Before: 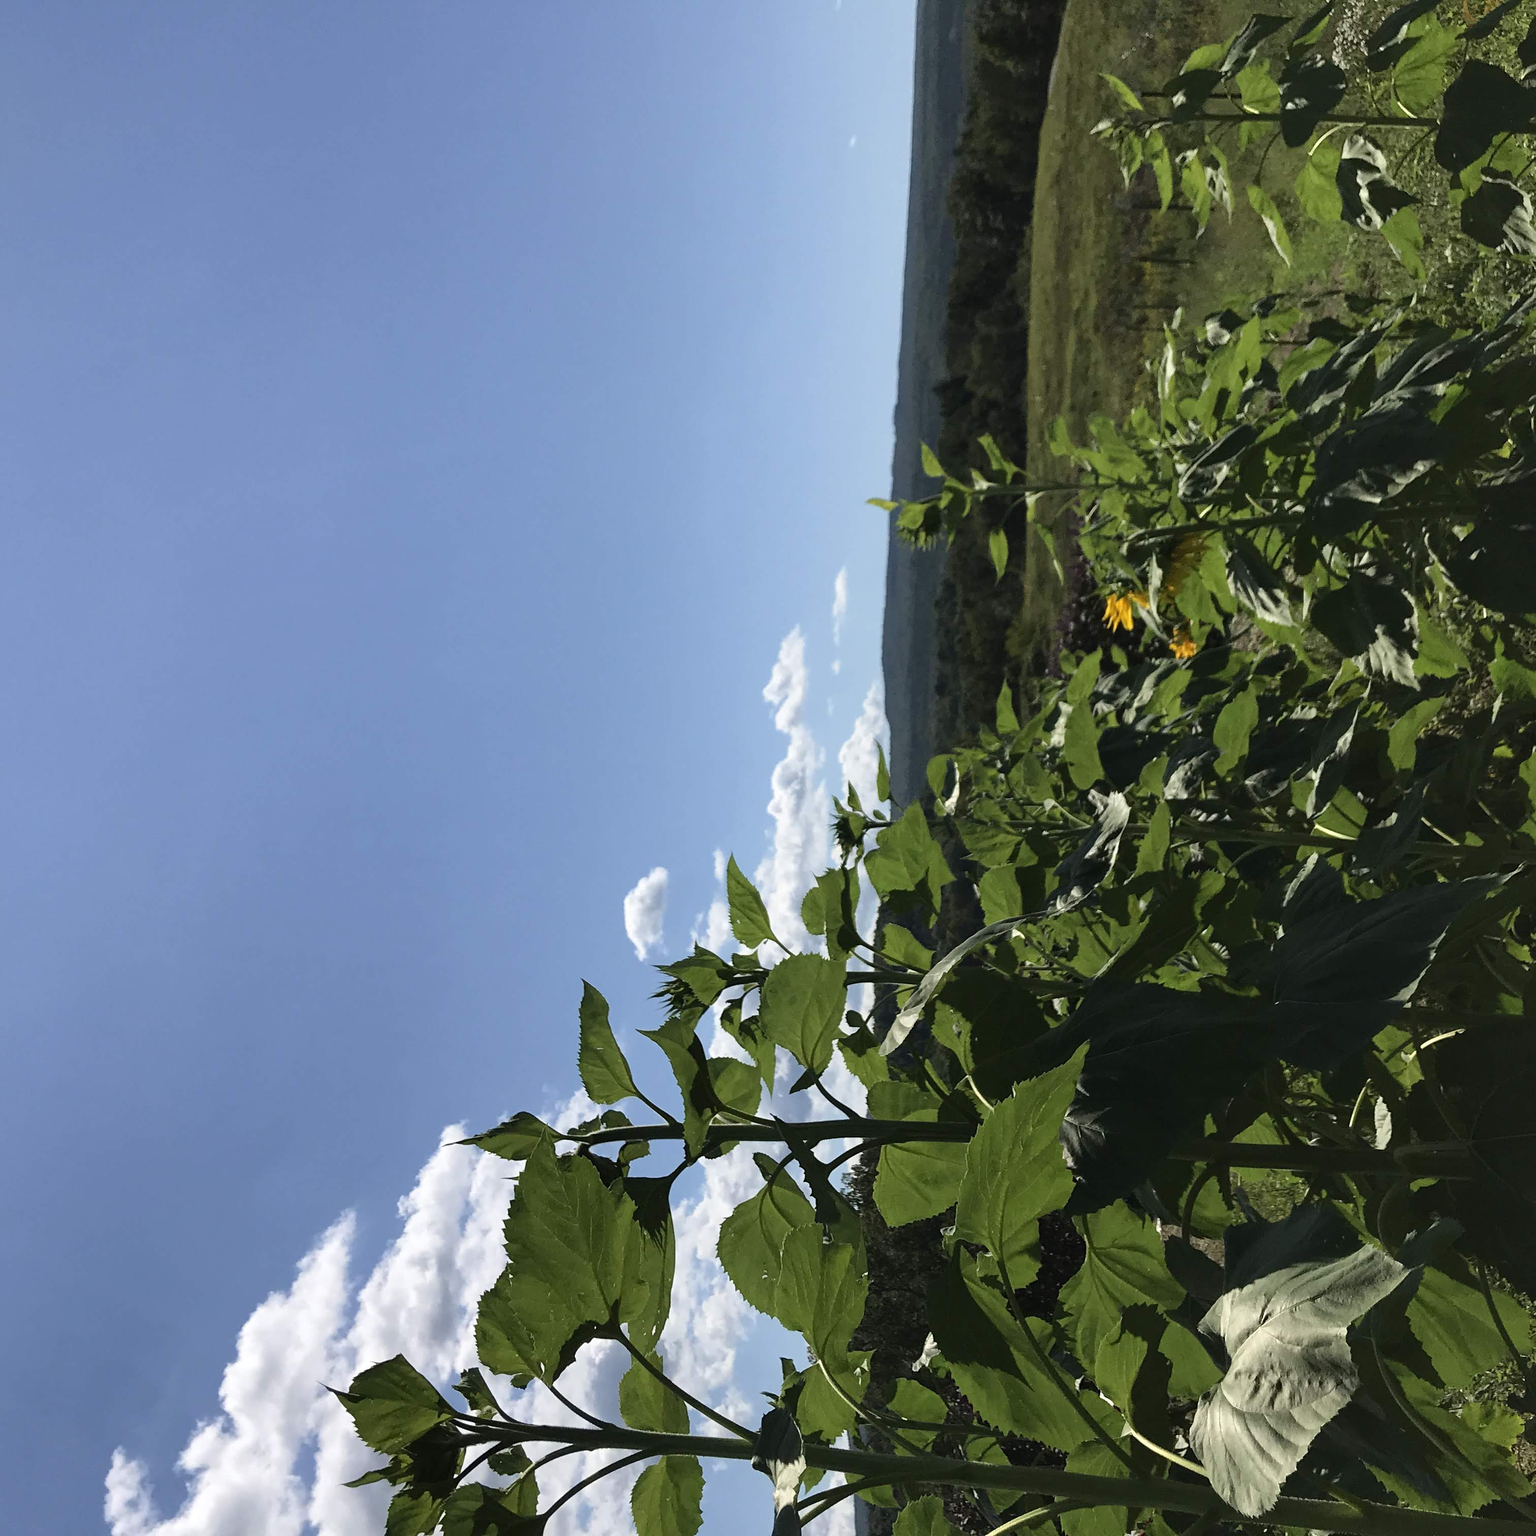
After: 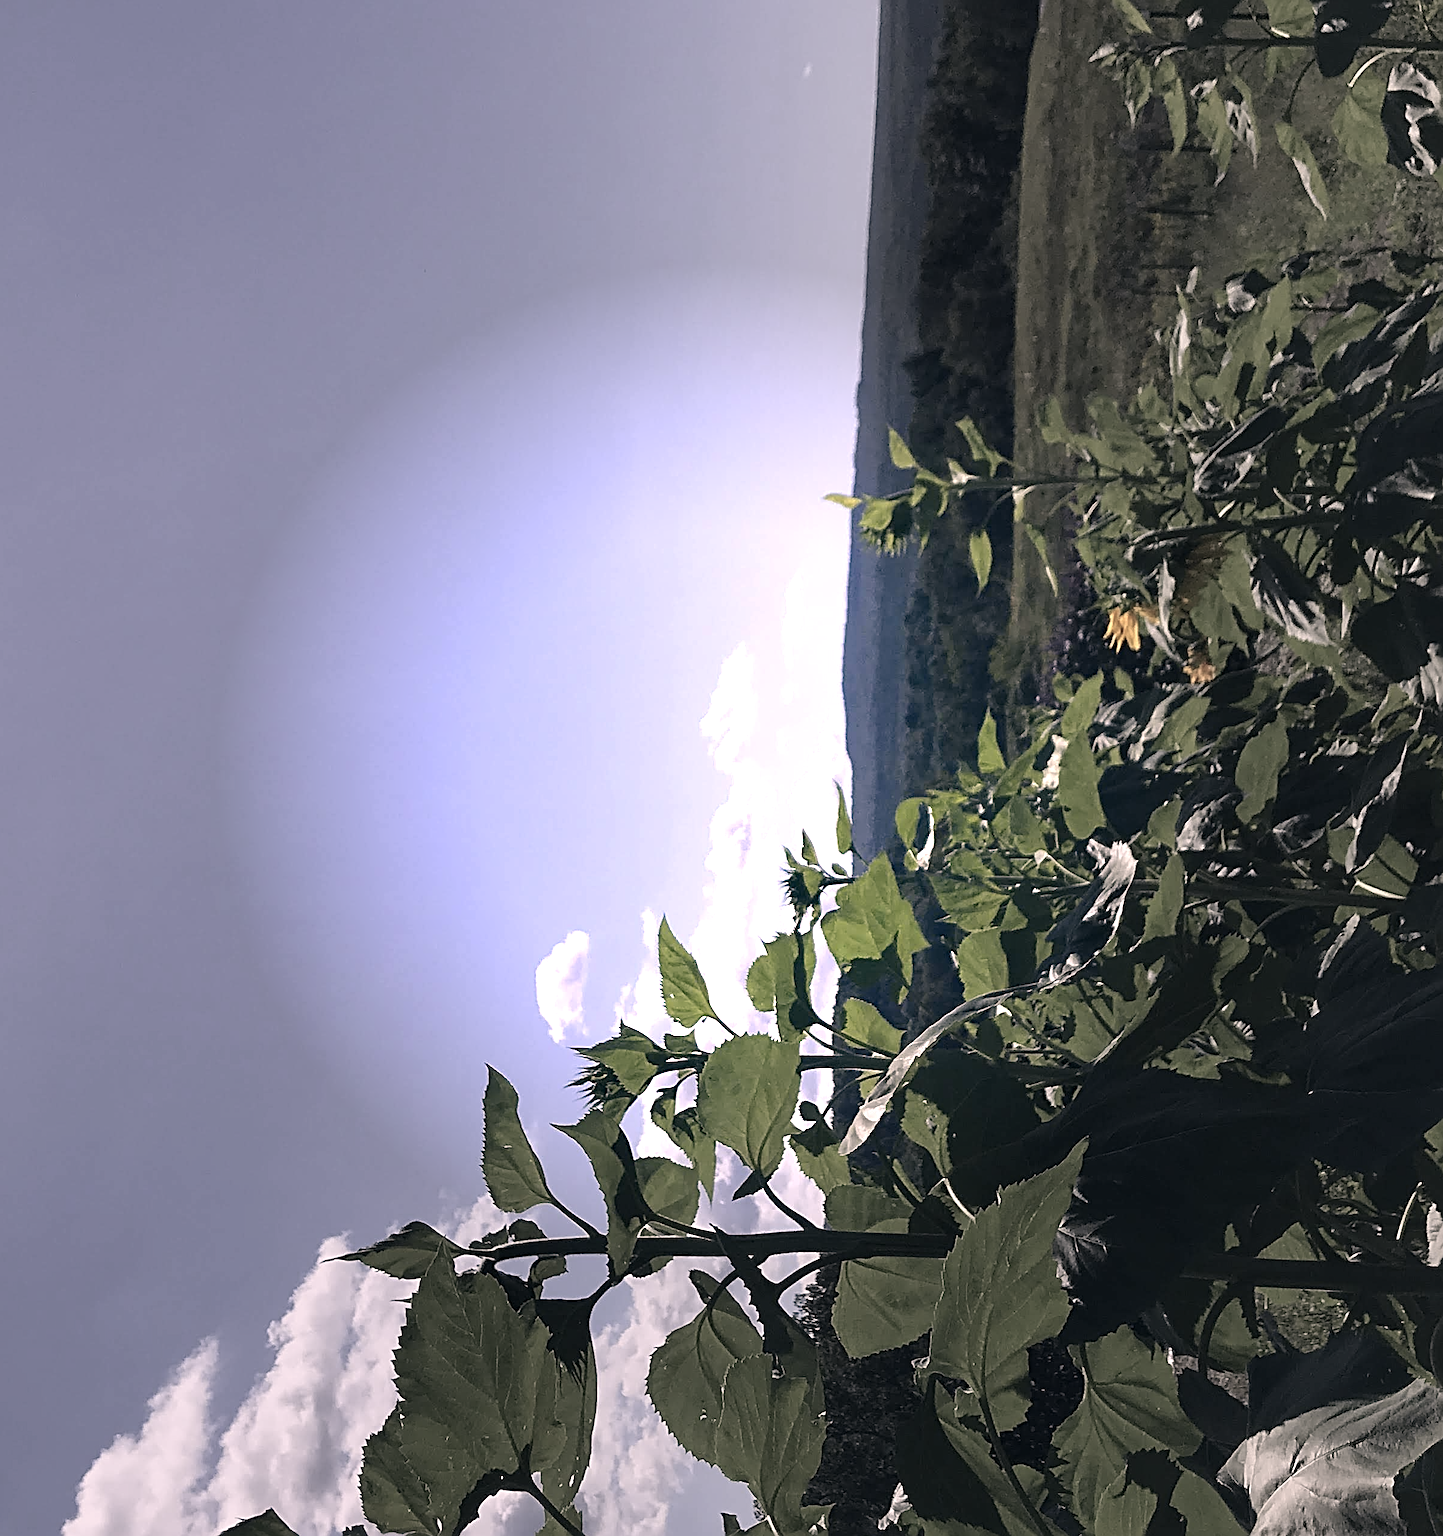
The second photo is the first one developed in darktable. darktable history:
white balance: red 1.004, blue 1.096
crop: left 11.225%, top 5.381%, right 9.565%, bottom 10.314%
sharpen: radius 3.025, amount 0.757
vignetting: fall-off start 31.28%, fall-off radius 34.64%, brightness -0.575
exposure: black level correction 0, exposure 0.9 EV, compensate highlight preservation false
color correction: highlights a* 14.46, highlights b* 5.85, shadows a* -5.53, shadows b* -15.24, saturation 0.85
